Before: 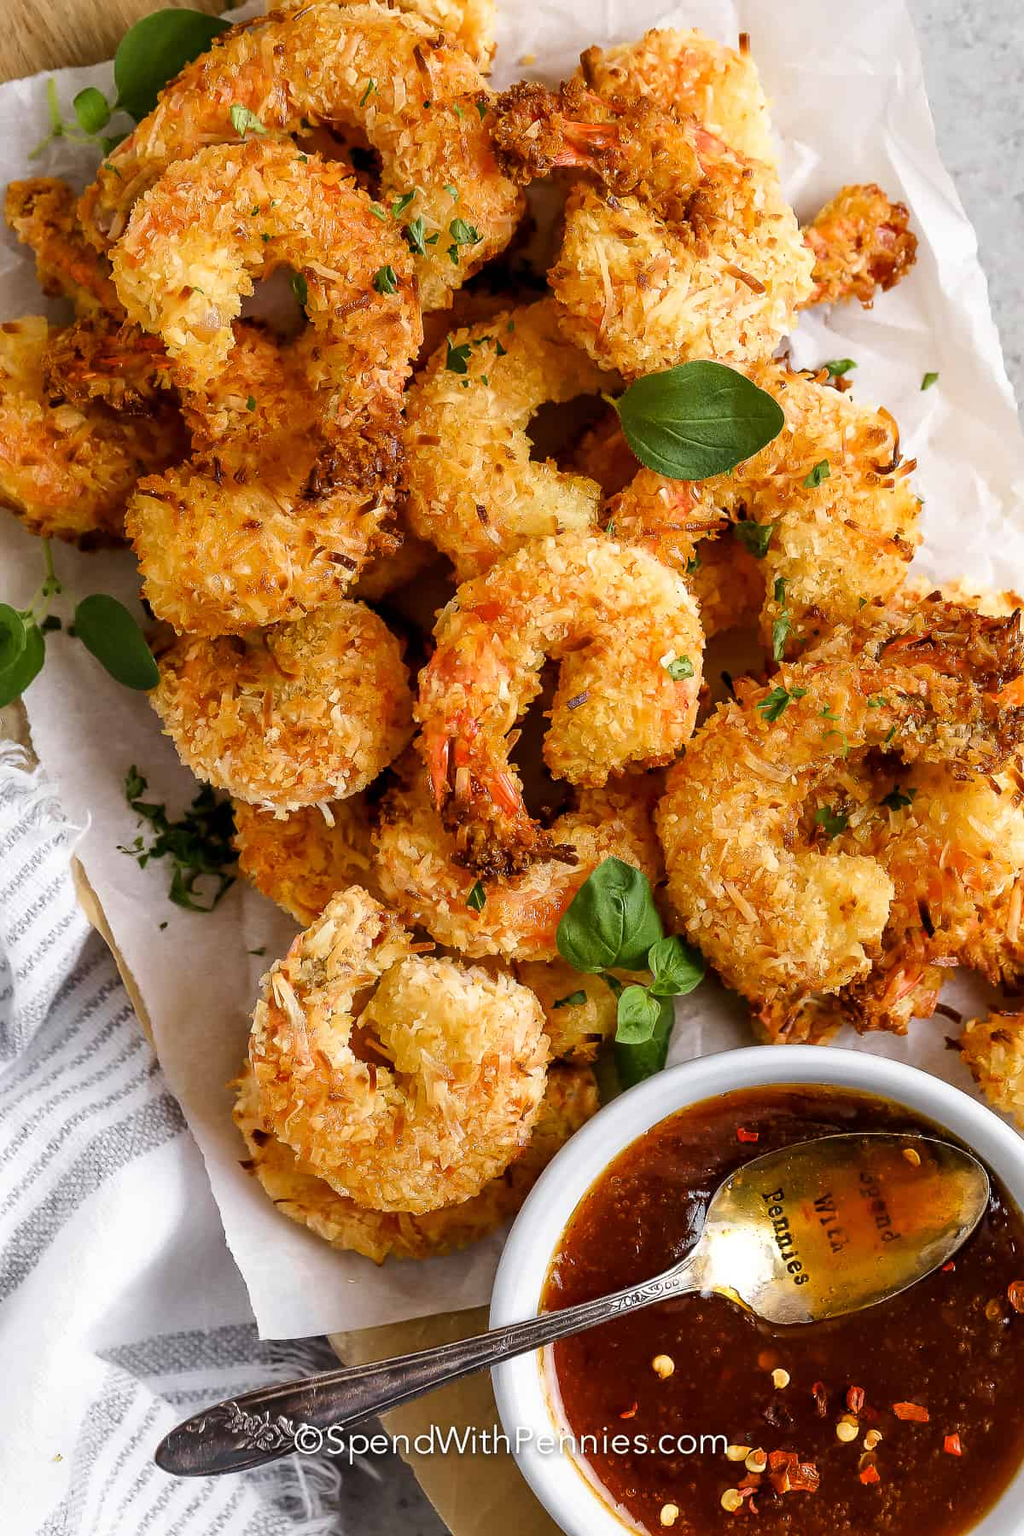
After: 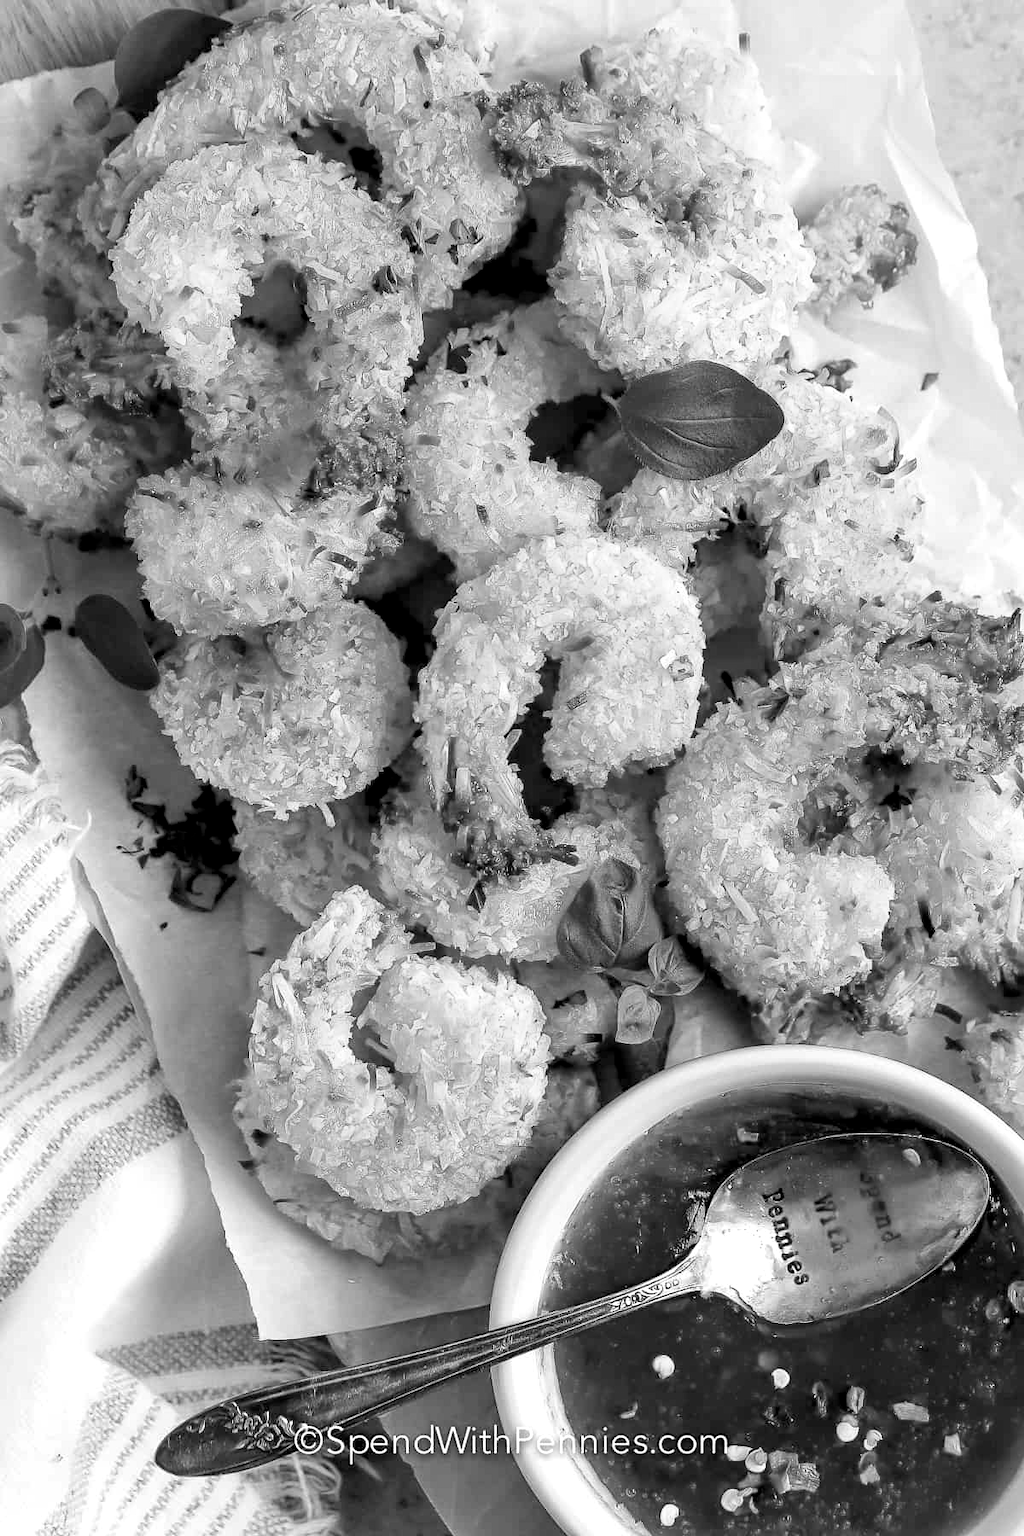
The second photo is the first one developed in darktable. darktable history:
exposure: black level correction 0.009, exposure 0.119 EV, compensate highlight preservation false
color calibration: output gray [0.714, 0.278, 0, 0], illuminant same as pipeline (D50), adaptation none (bypass)
